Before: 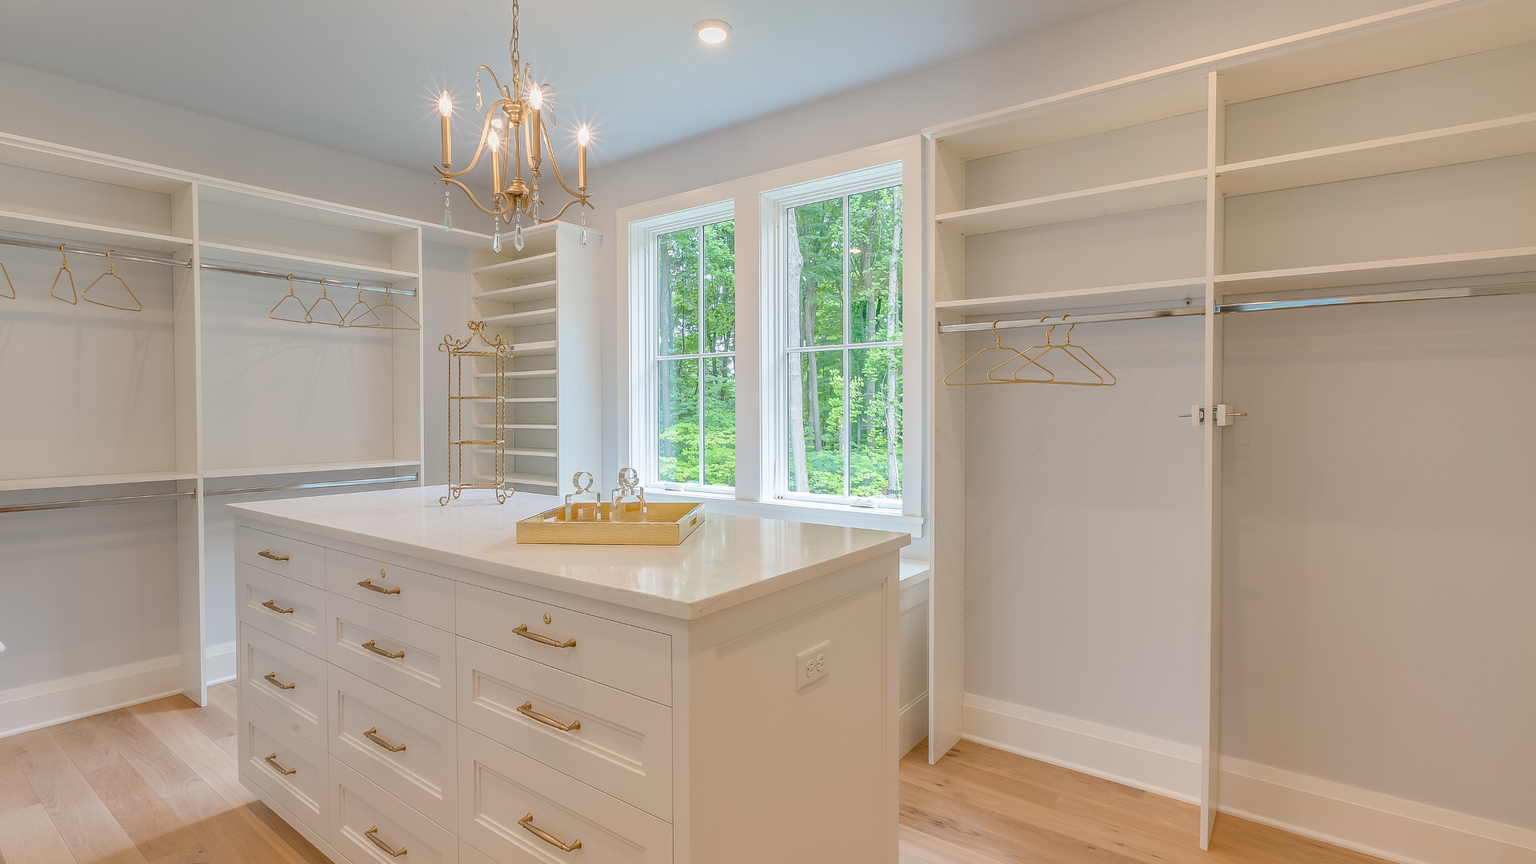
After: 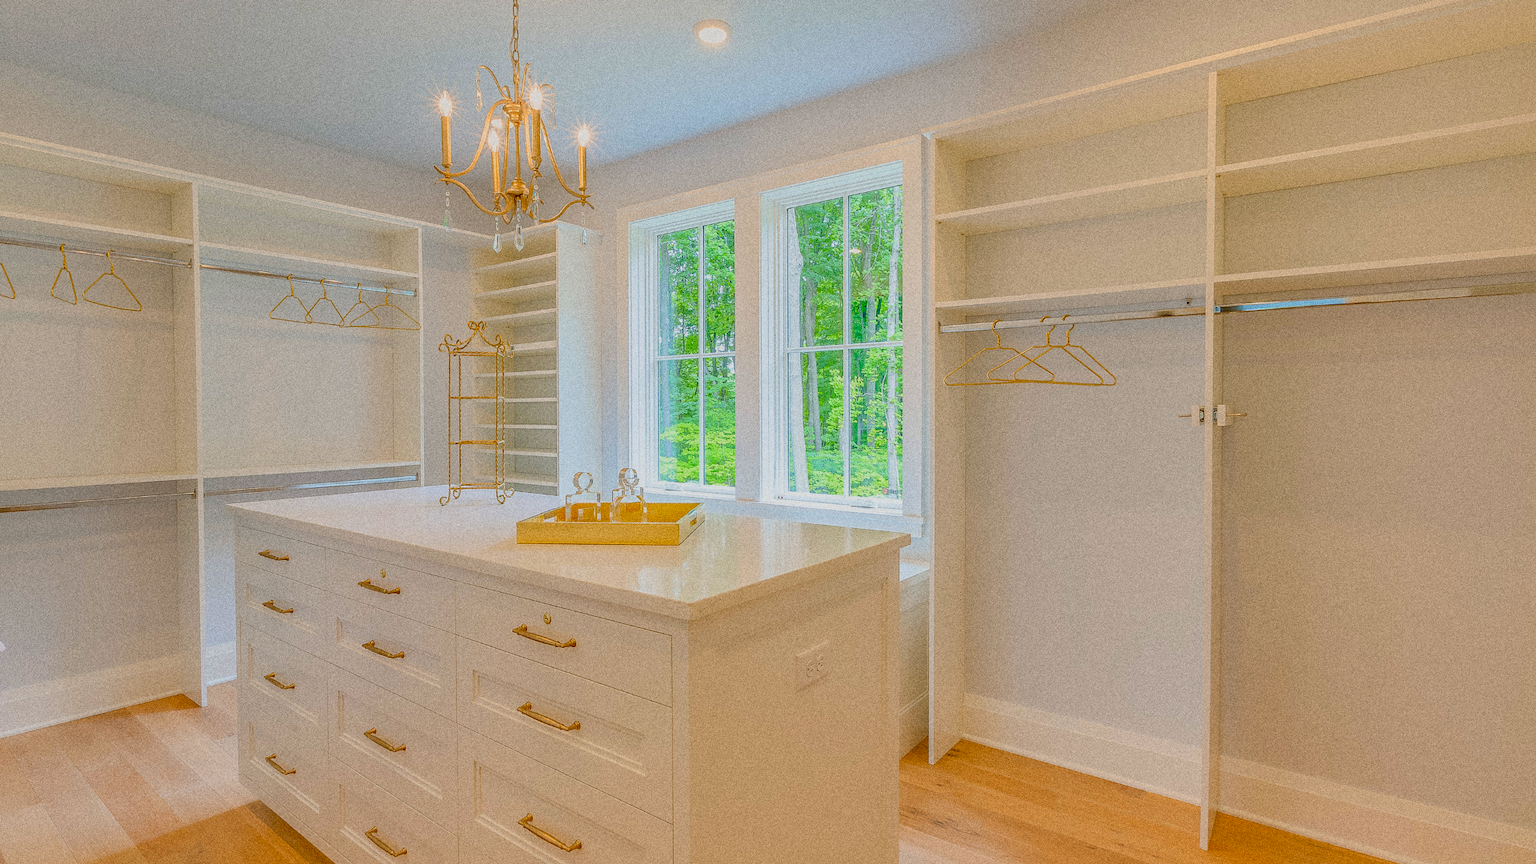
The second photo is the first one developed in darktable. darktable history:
color contrast: green-magenta contrast 1.55, blue-yellow contrast 1.83
filmic rgb: white relative exposure 3.9 EV, hardness 4.26
grain: coarseness 0.09 ISO, strength 40%
